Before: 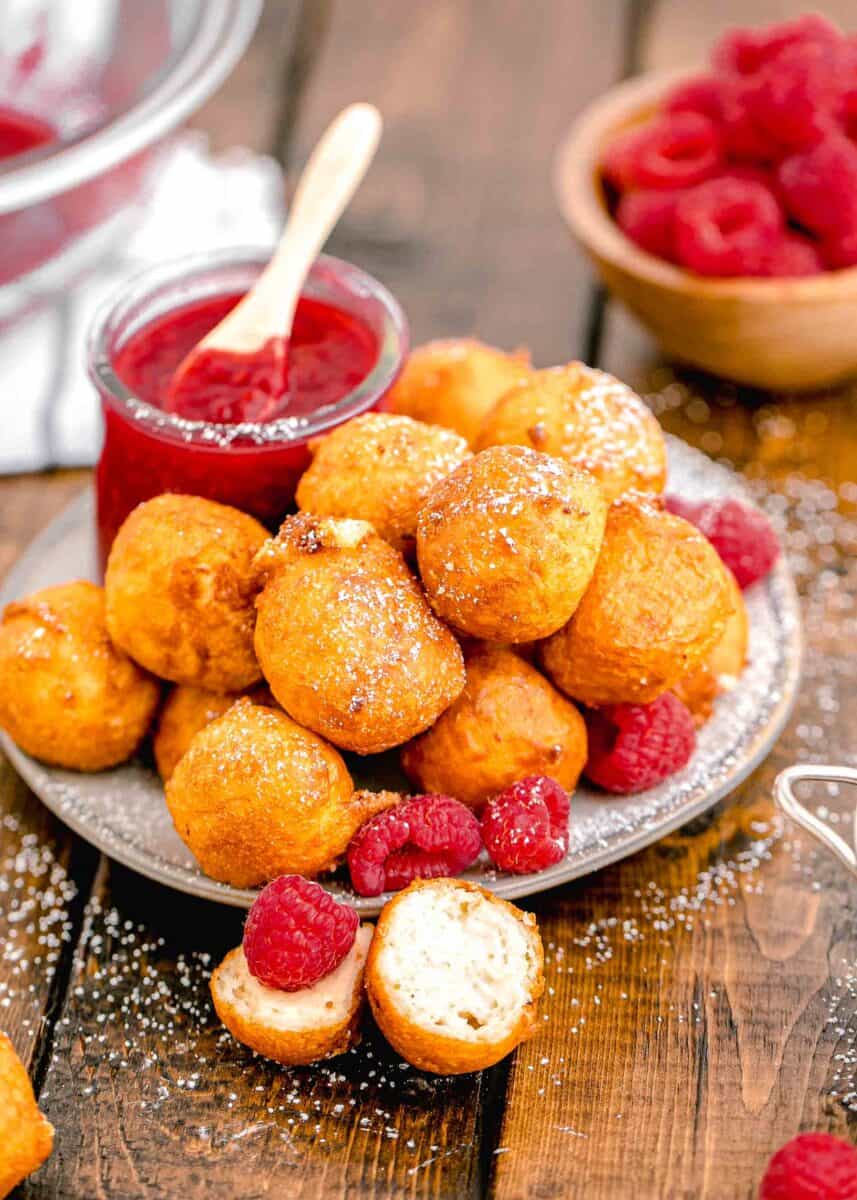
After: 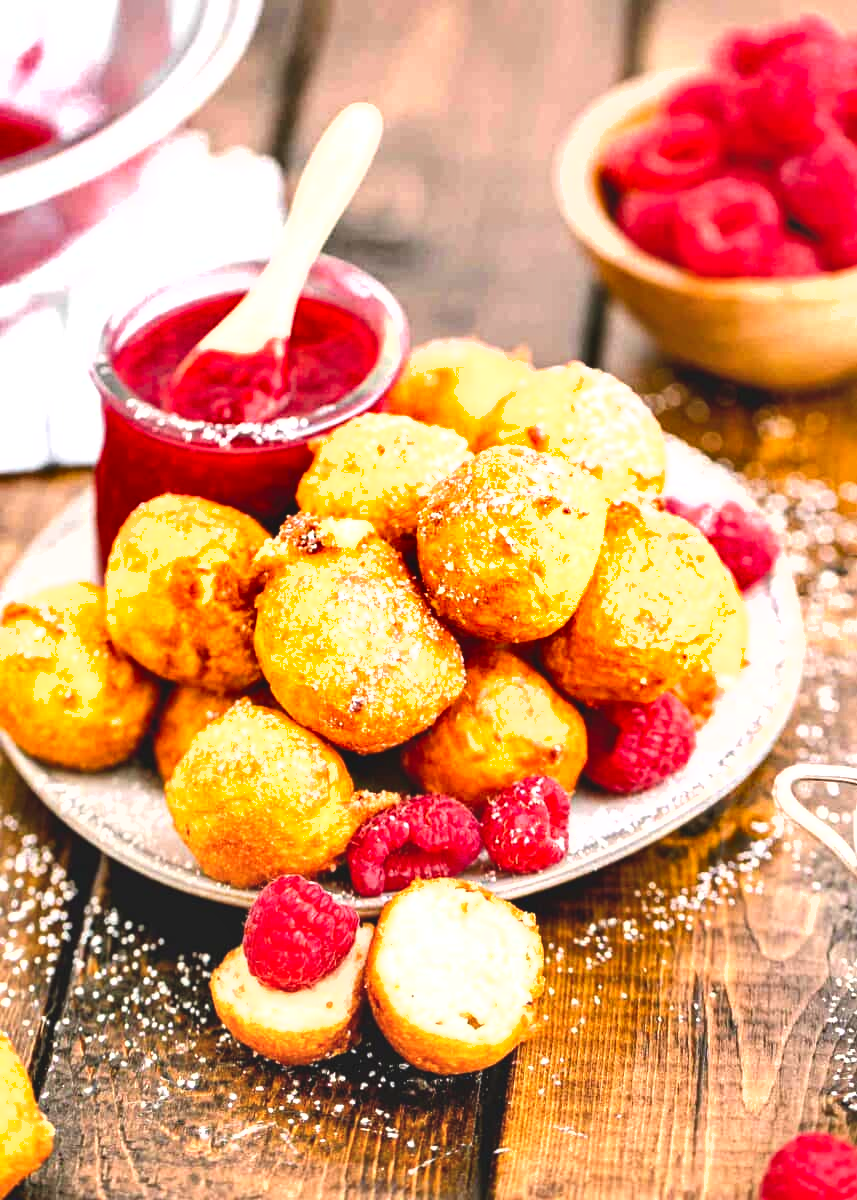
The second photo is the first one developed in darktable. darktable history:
shadows and highlights: soften with gaussian
exposure: black level correction -0.005, exposure 1 EV, compensate highlight preservation false
